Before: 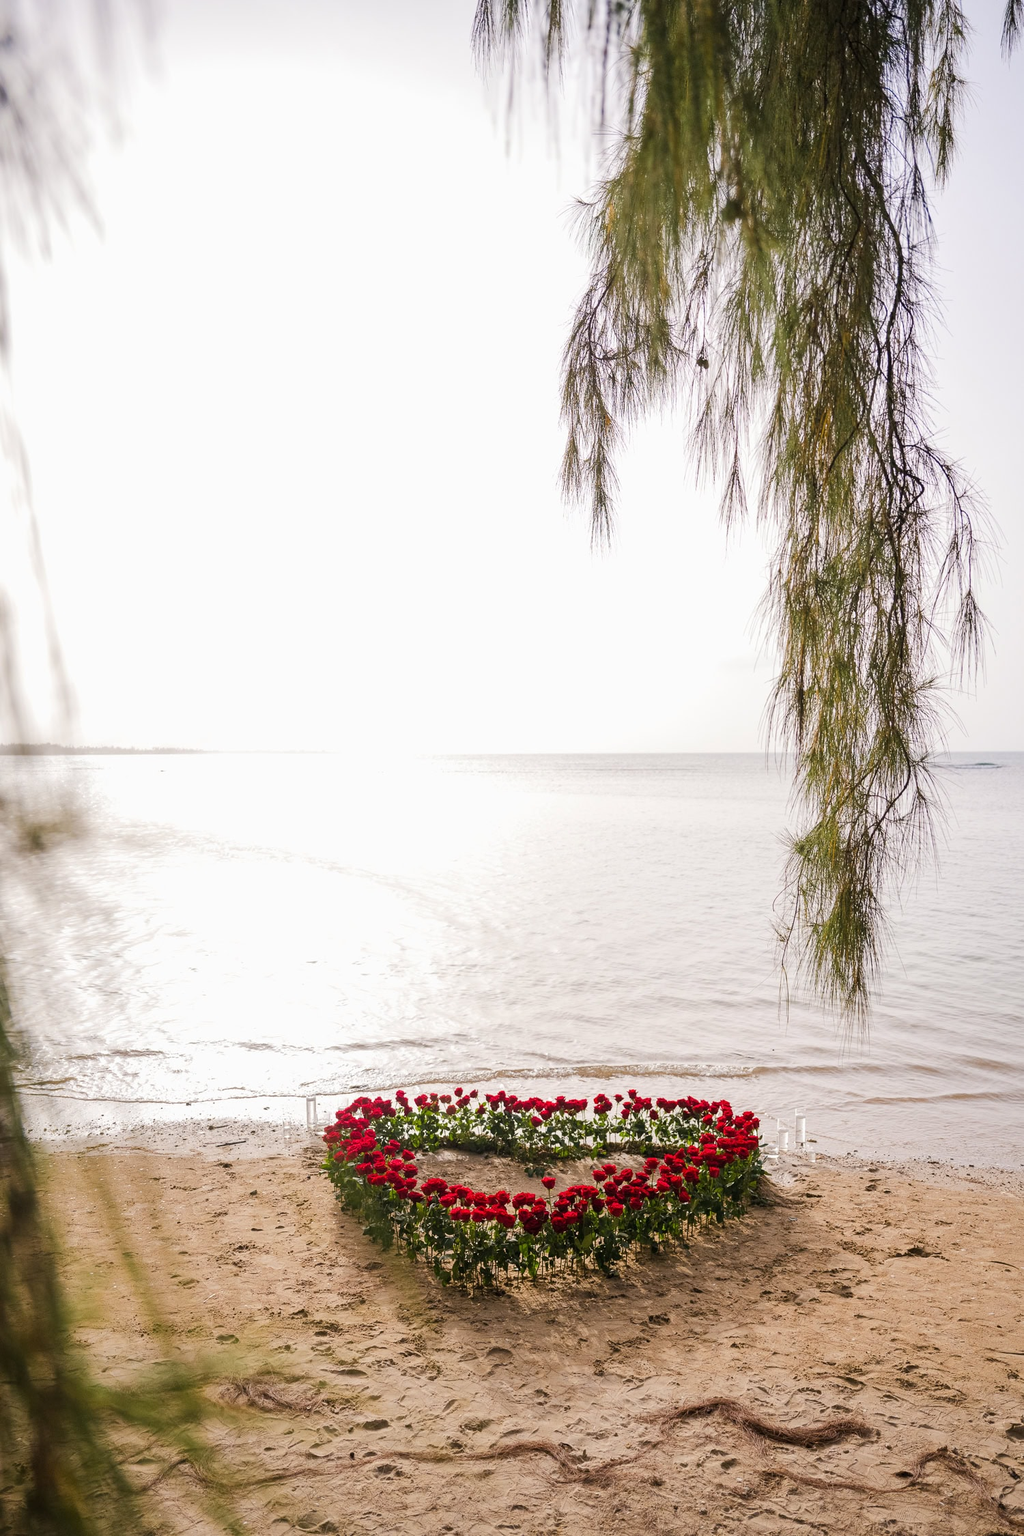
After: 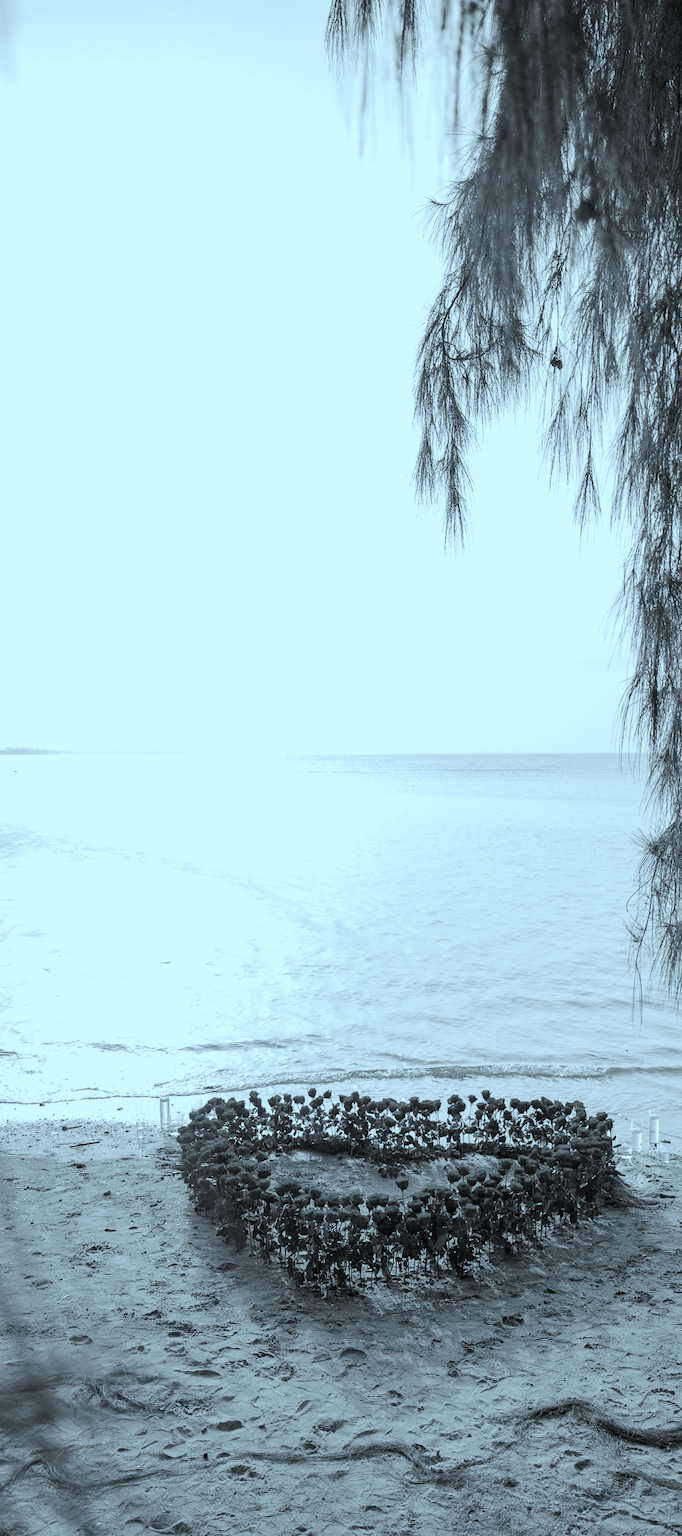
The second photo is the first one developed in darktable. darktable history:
color correction: highlights a* -11.71, highlights b* -15.58
crop and rotate: left 14.436%, right 18.898%
color calibration: output gray [0.21, 0.42, 0.37, 0], gray › normalize channels true, illuminant same as pipeline (D50), adaptation XYZ, x 0.346, y 0.359, gamut compression 0
